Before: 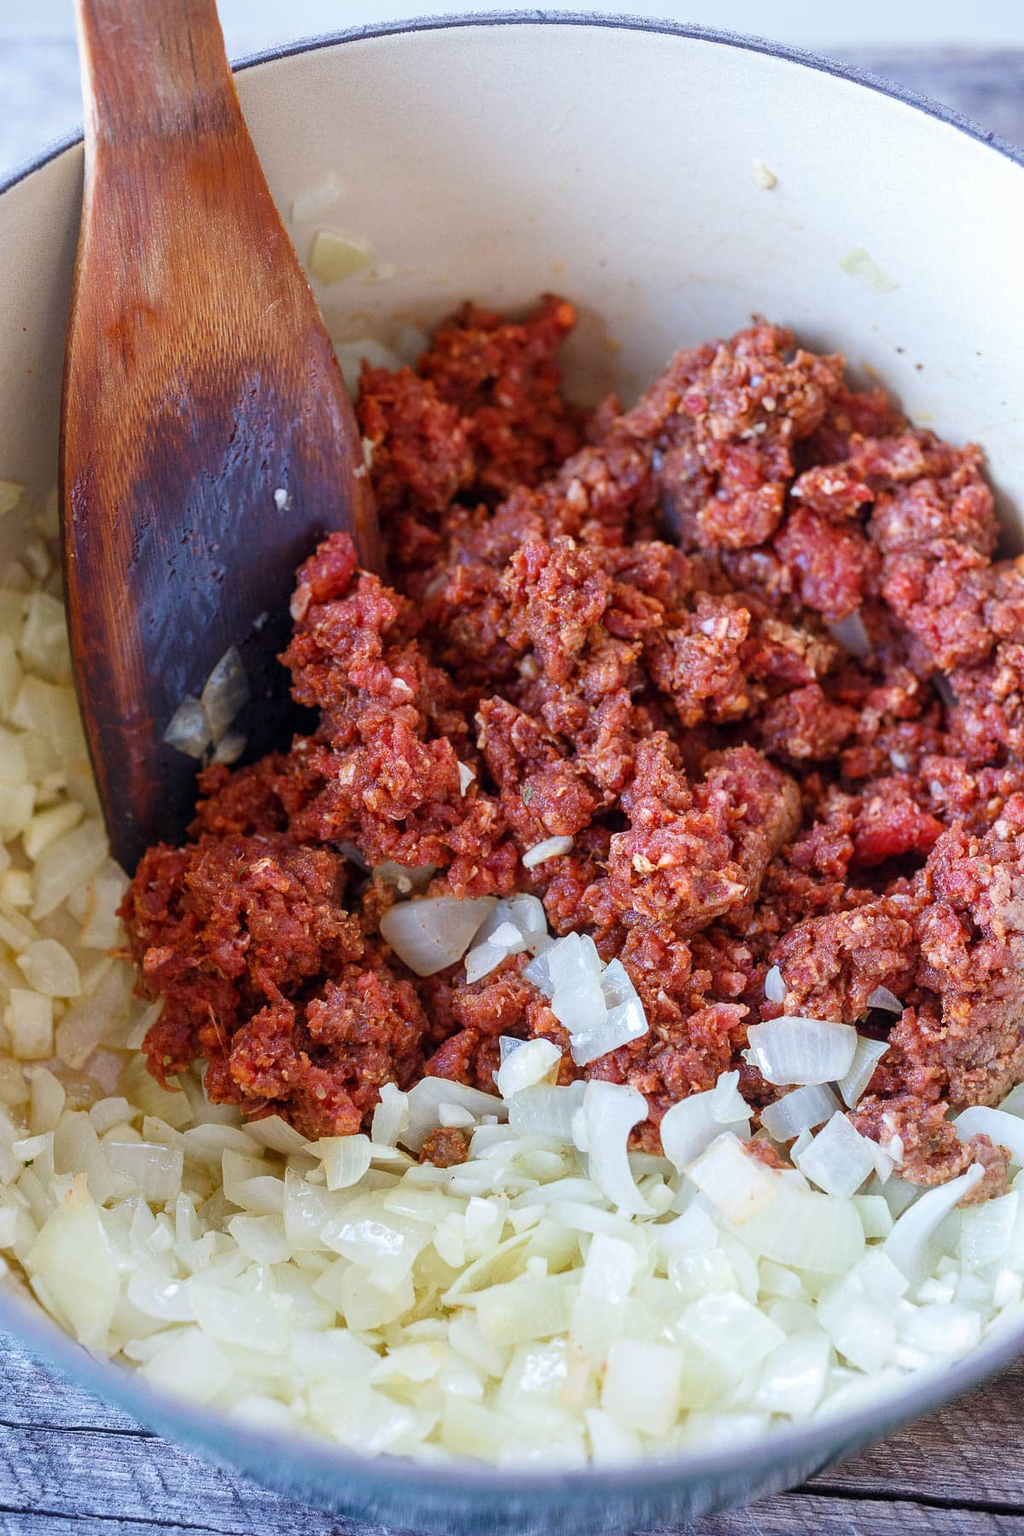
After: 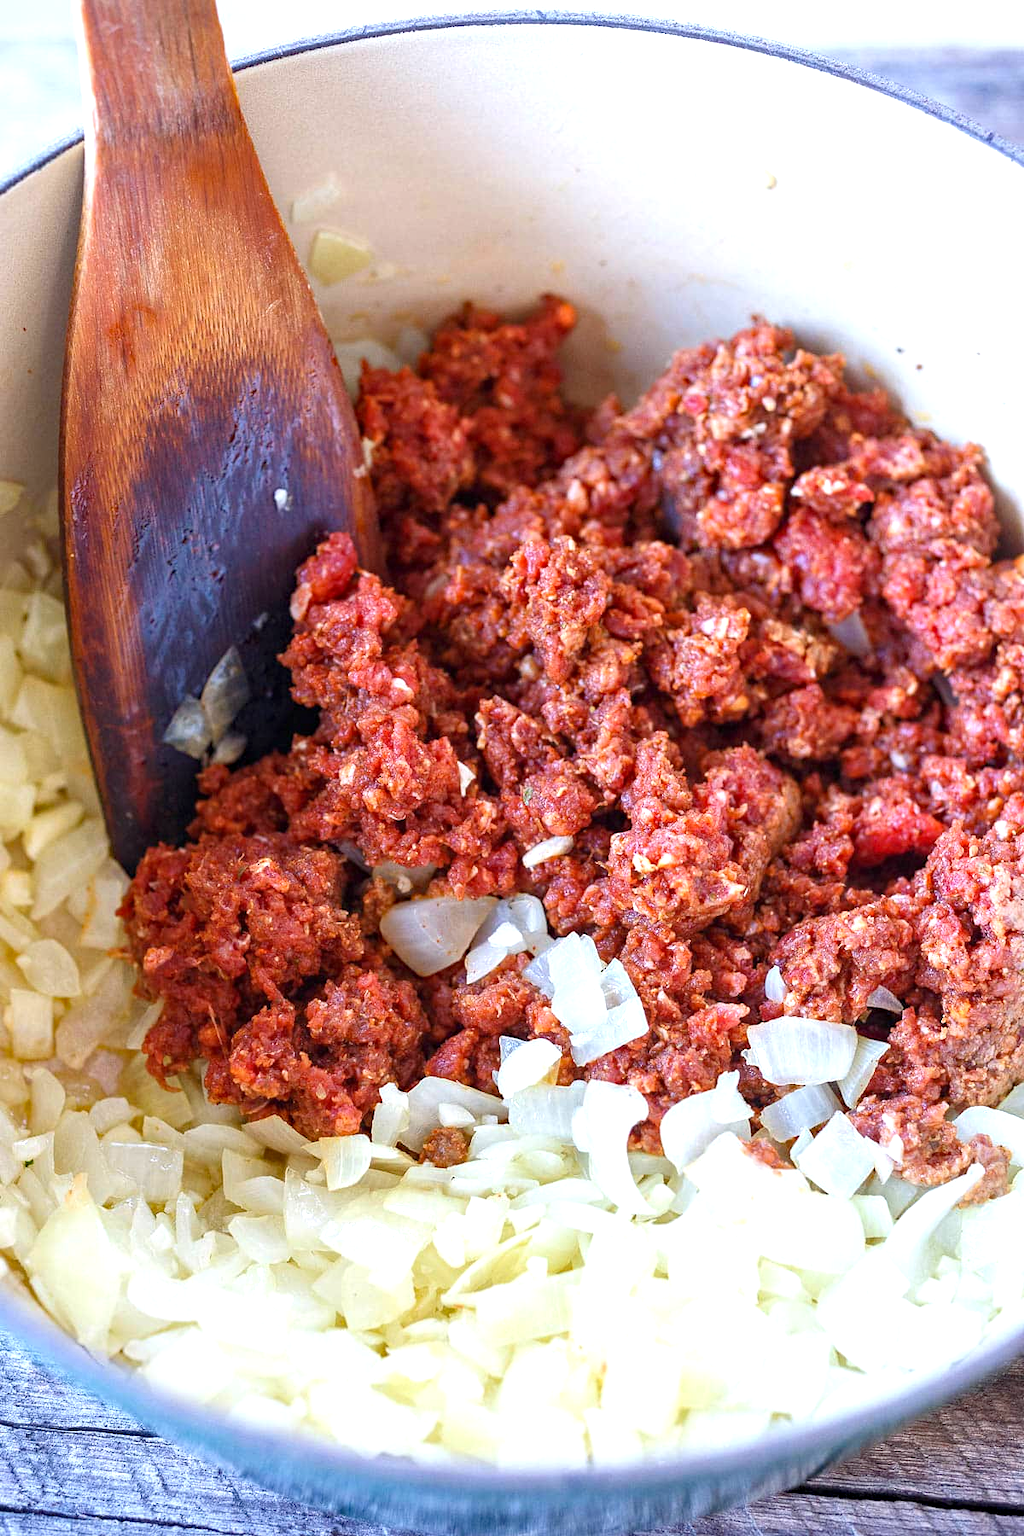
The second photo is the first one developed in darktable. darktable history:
haze removal: compatibility mode true, adaptive false
tone equalizer: on, module defaults
exposure: black level correction 0, exposure 0.69 EV, compensate exposure bias true, compensate highlight preservation false
